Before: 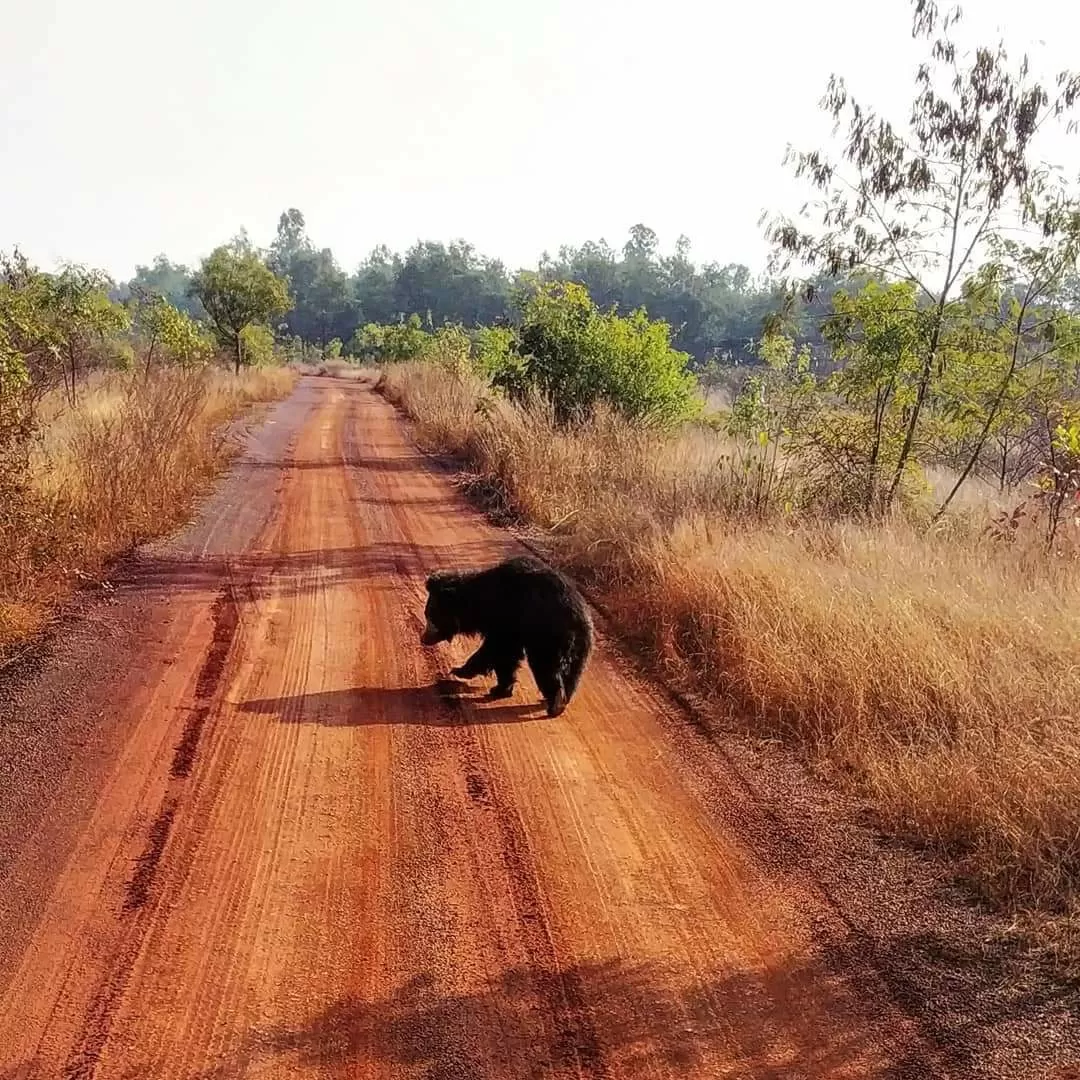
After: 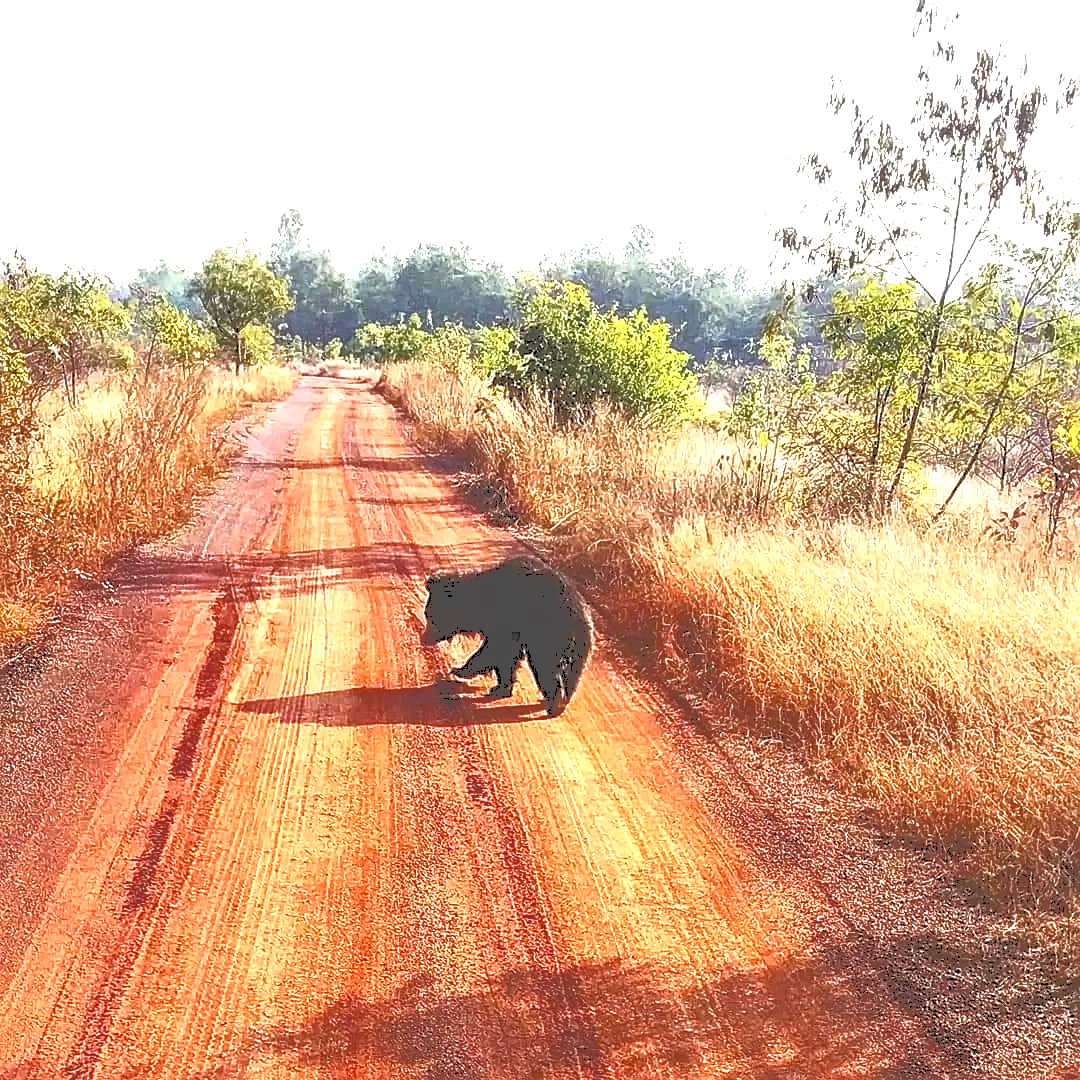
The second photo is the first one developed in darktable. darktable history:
tone curve: curves: ch0 [(0, 0) (0.003, 0.24) (0.011, 0.24) (0.025, 0.24) (0.044, 0.244) (0.069, 0.244) (0.1, 0.252) (0.136, 0.264) (0.177, 0.274) (0.224, 0.284) (0.277, 0.313) (0.335, 0.361) (0.399, 0.415) (0.468, 0.498) (0.543, 0.595) (0.623, 0.695) (0.709, 0.793) (0.801, 0.883) (0.898, 0.942) (1, 1)], color space Lab, independent channels, preserve colors none
levels: levels [0, 0.374, 0.749]
sharpen: radius 2.134, amount 0.381, threshold 0.109
